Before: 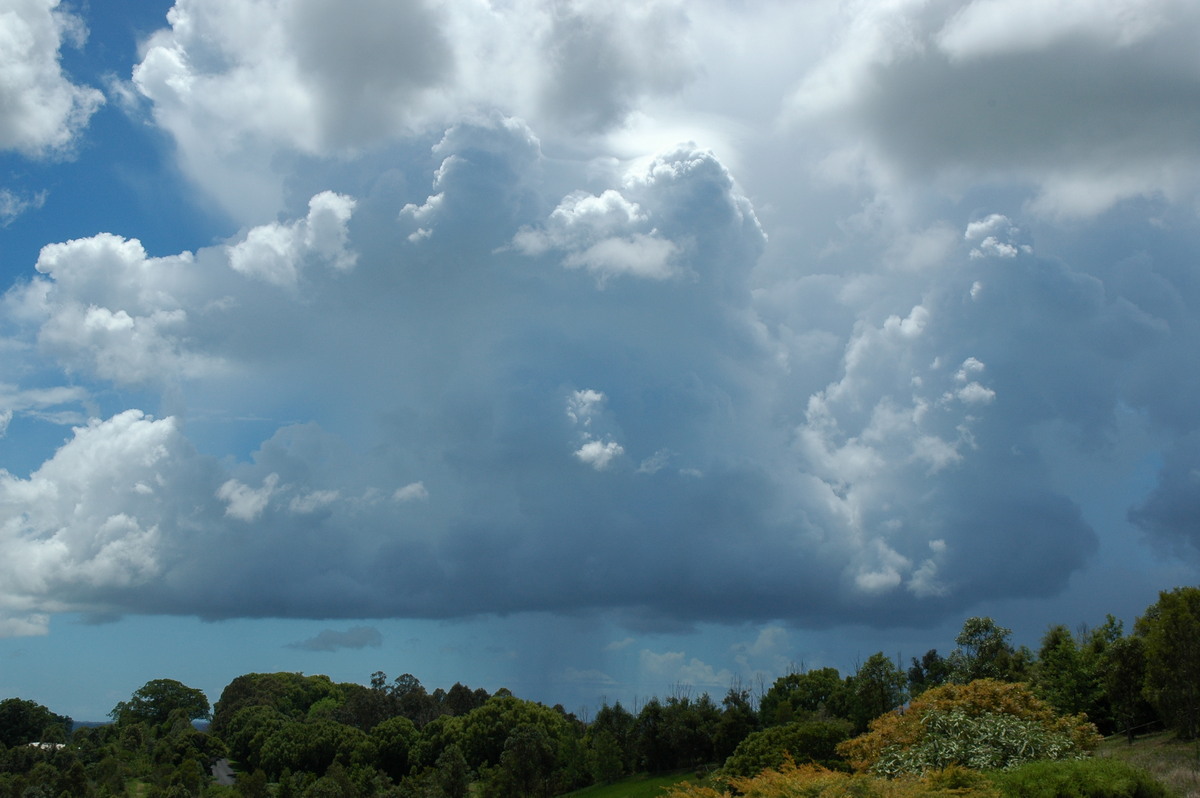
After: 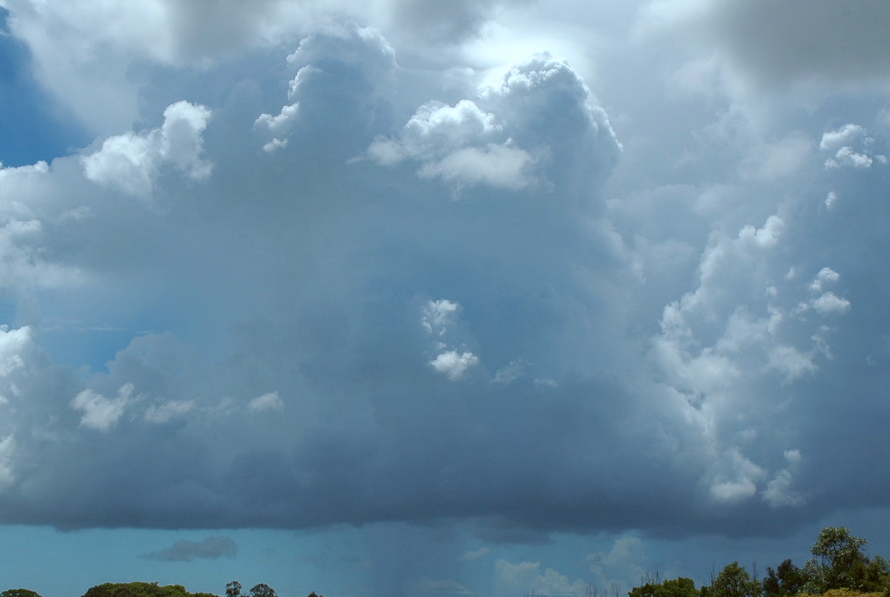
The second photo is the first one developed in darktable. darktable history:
crop and rotate: left 12.119%, top 11.377%, right 13.686%, bottom 13.801%
color correction: highlights a* -3.11, highlights b* -6.71, shadows a* 3.16, shadows b* 5.24
tone equalizer: on, module defaults
